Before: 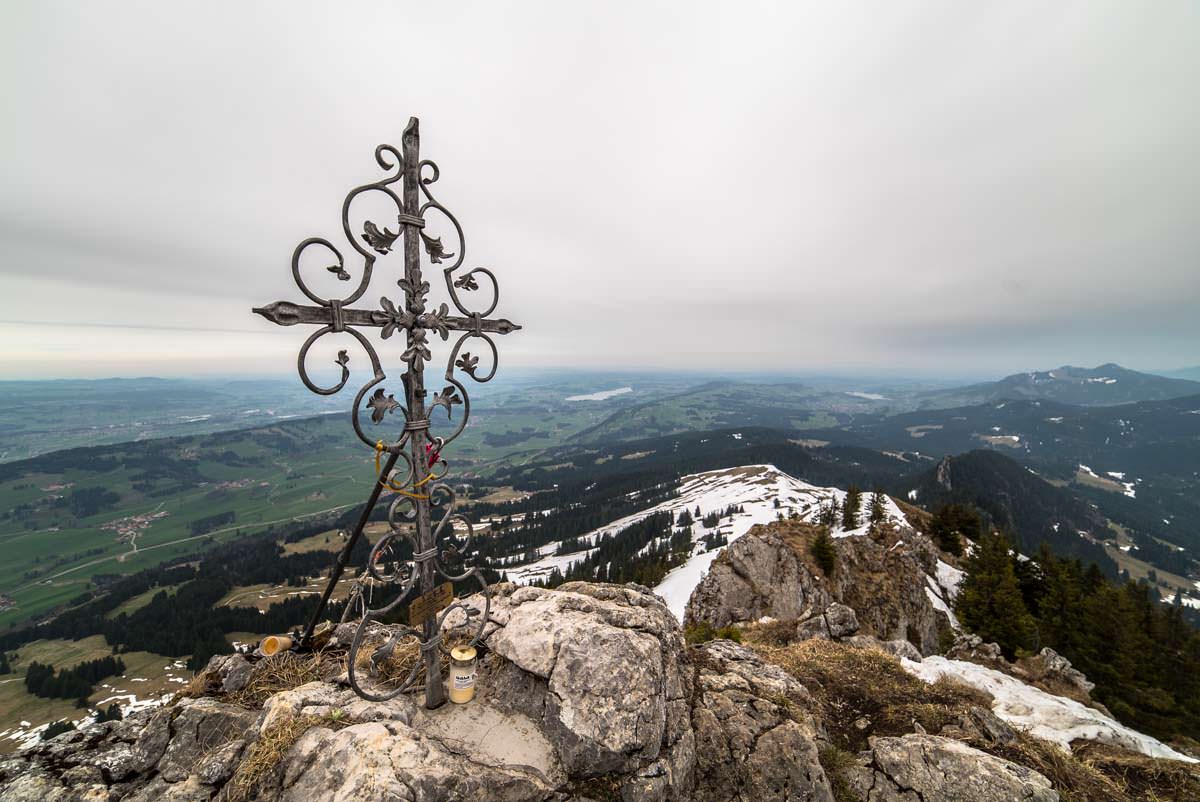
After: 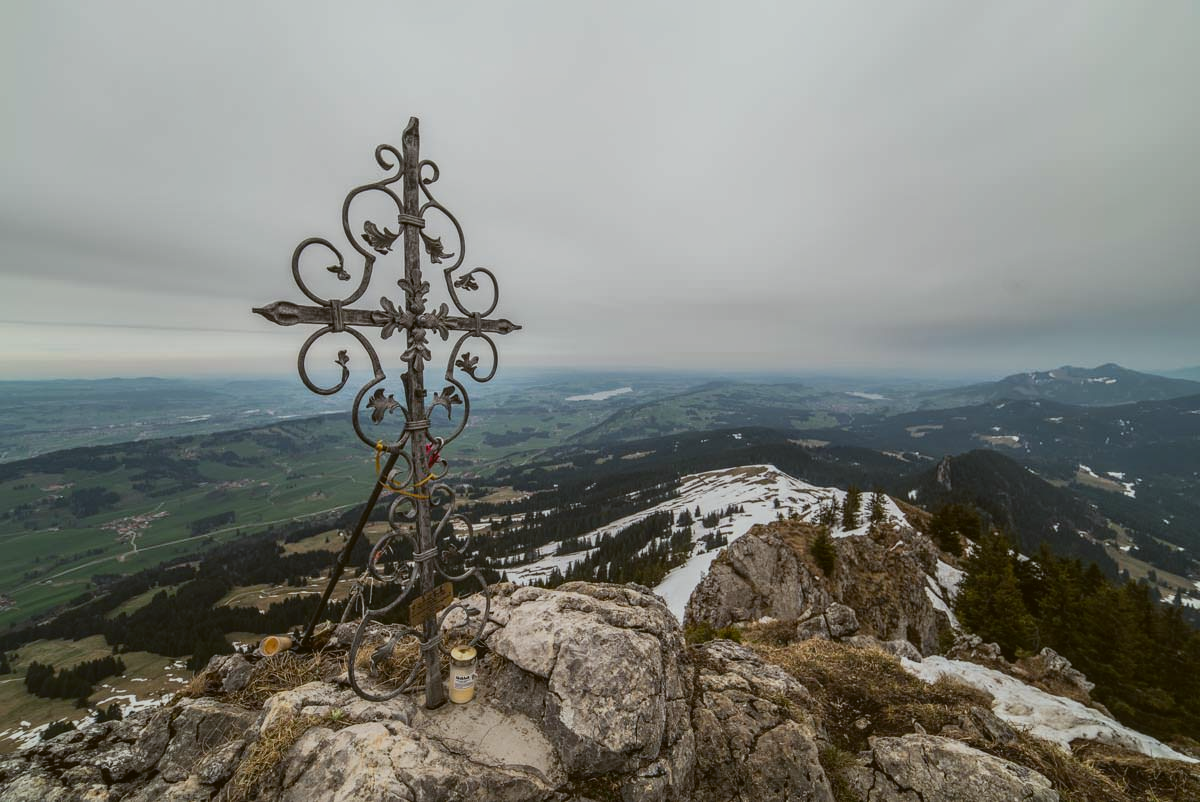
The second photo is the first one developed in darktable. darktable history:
exposure: exposure -0.582 EV, compensate highlight preservation false
local contrast: detail 110%
color balance: lift [1.004, 1.002, 1.002, 0.998], gamma [1, 1.007, 1.002, 0.993], gain [1, 0.977, 1.013, 1.023], contrast -3.64%
